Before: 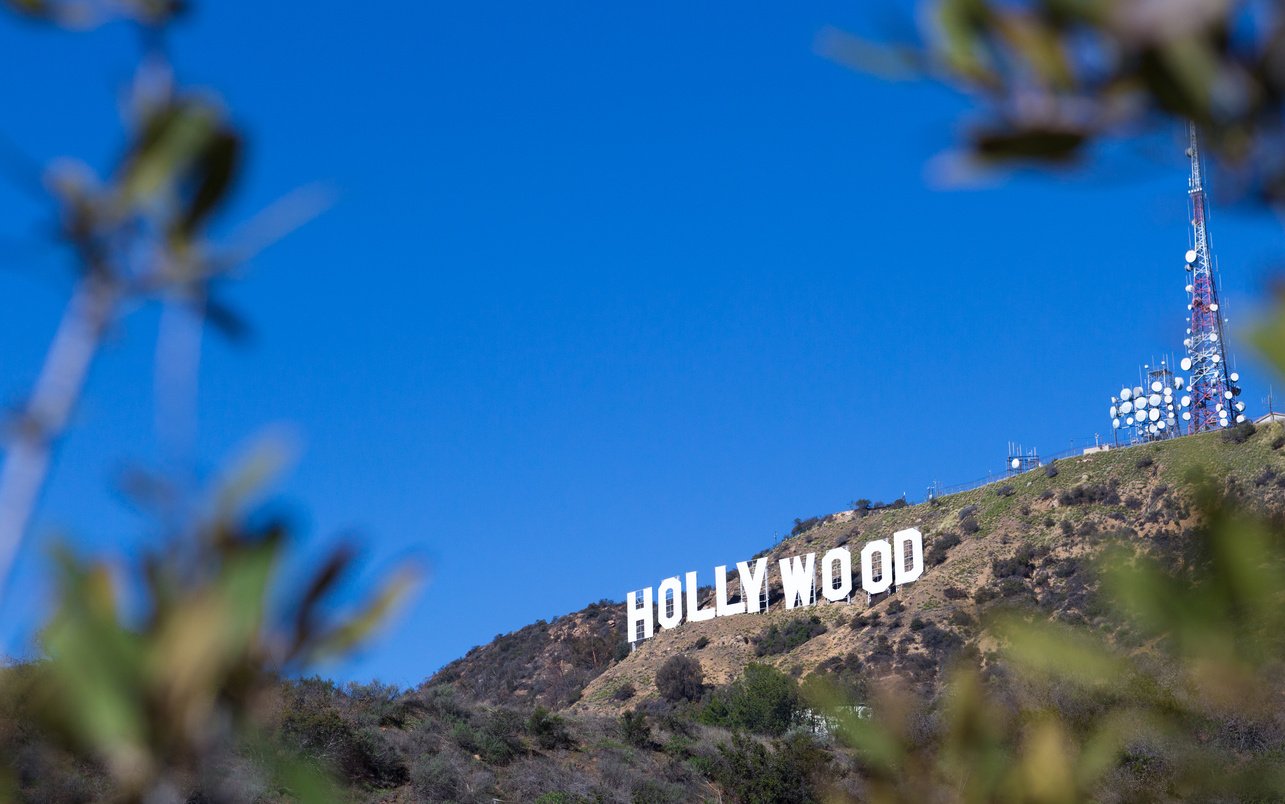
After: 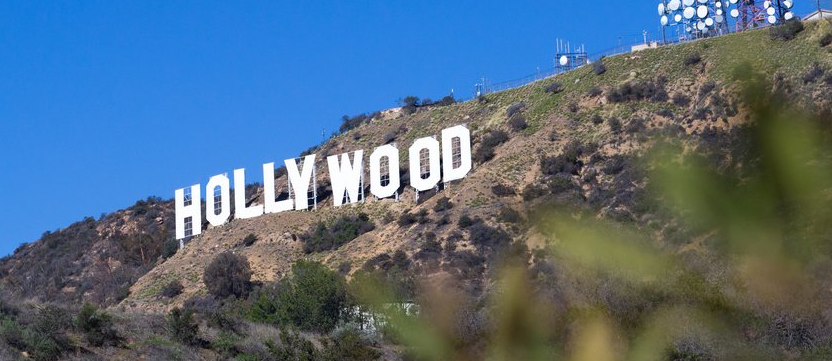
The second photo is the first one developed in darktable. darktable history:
crop and rotate: left 35.199%, top 50.193%, bottom 4.811%
shadows and highlights: shadows 31.43, highlights -32.9, soften with gaussian
